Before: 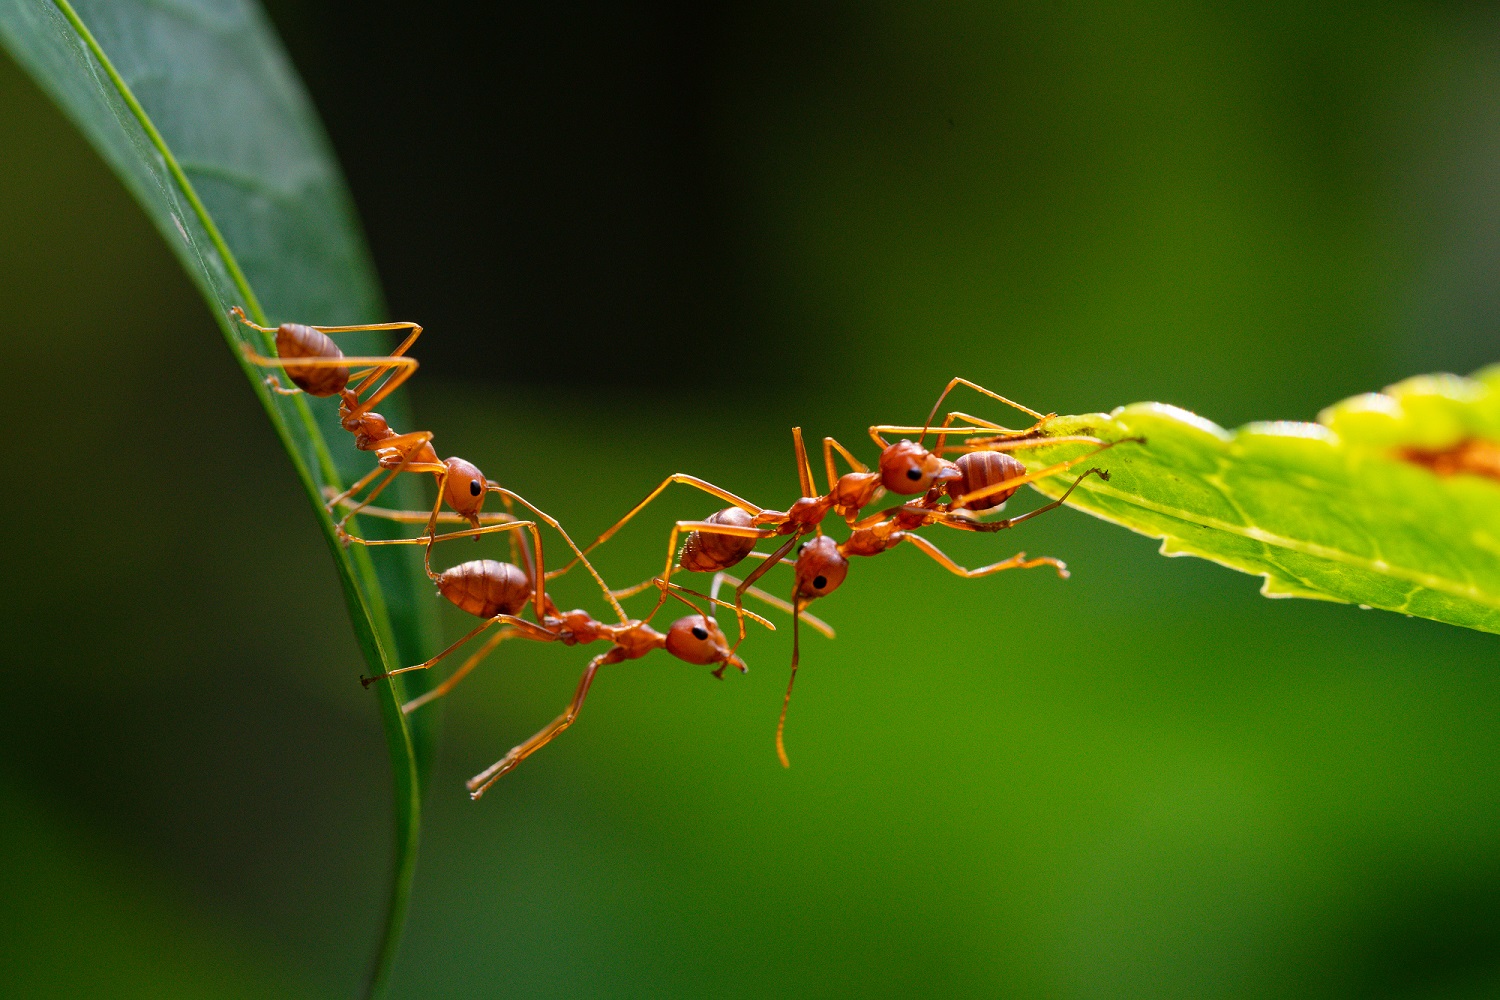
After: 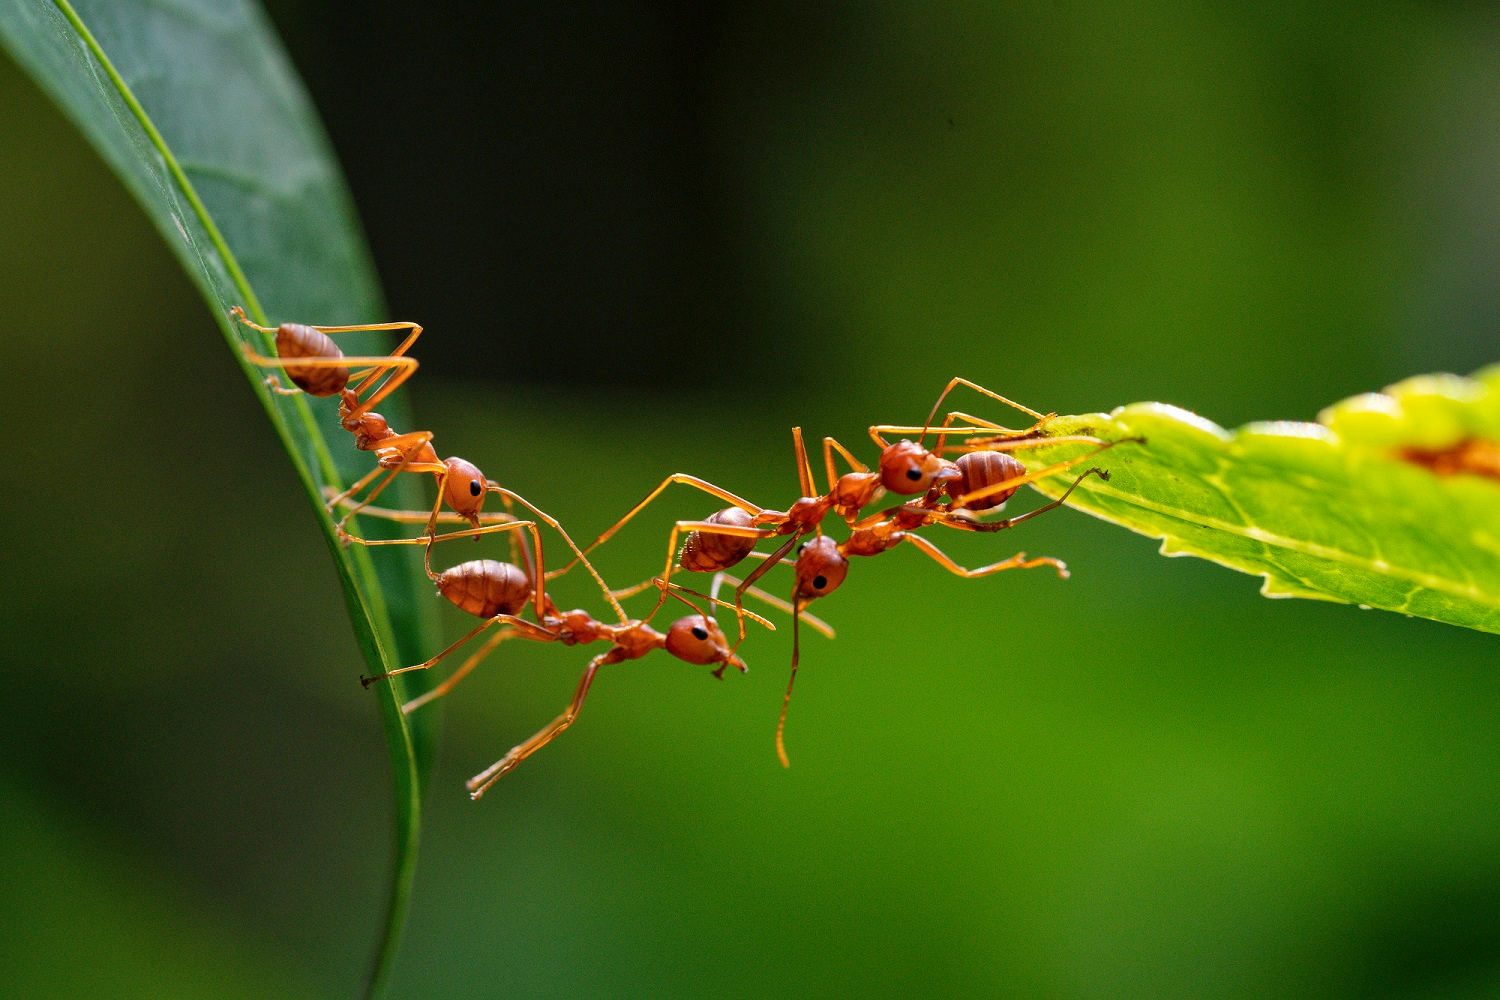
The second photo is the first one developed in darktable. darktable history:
local contrast: highlights 101%, shadows 101%, detail 119%, midtone range 0.2
shadows and highlights: shadows 43.63, white point adjustment -1.42, soften with gaussian
